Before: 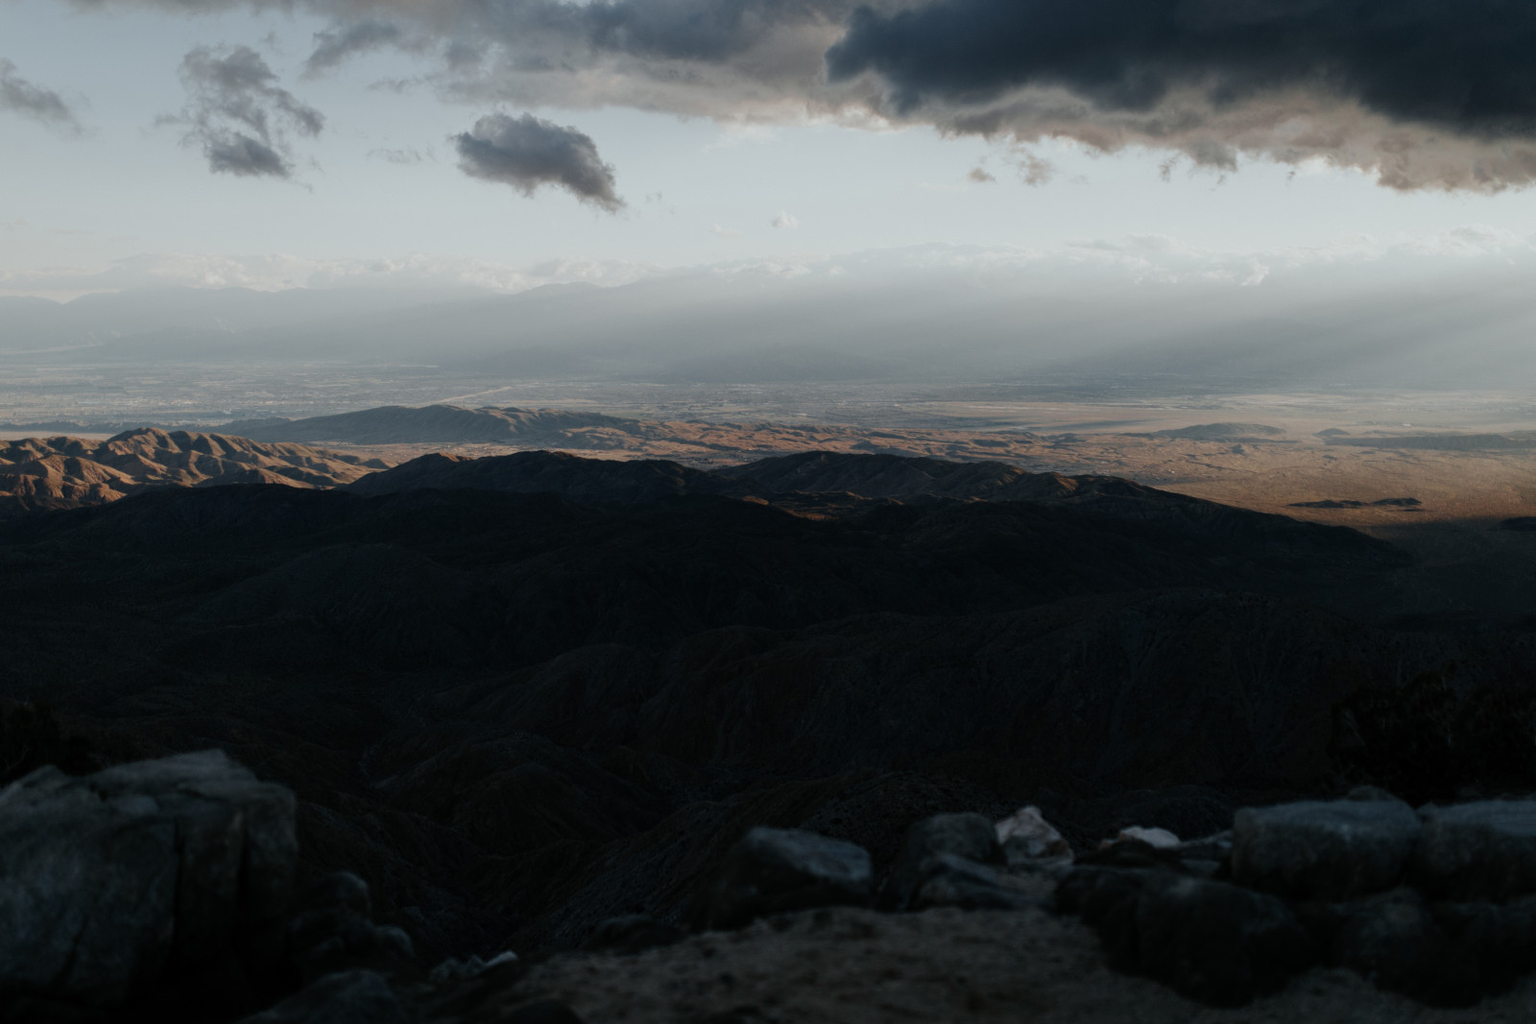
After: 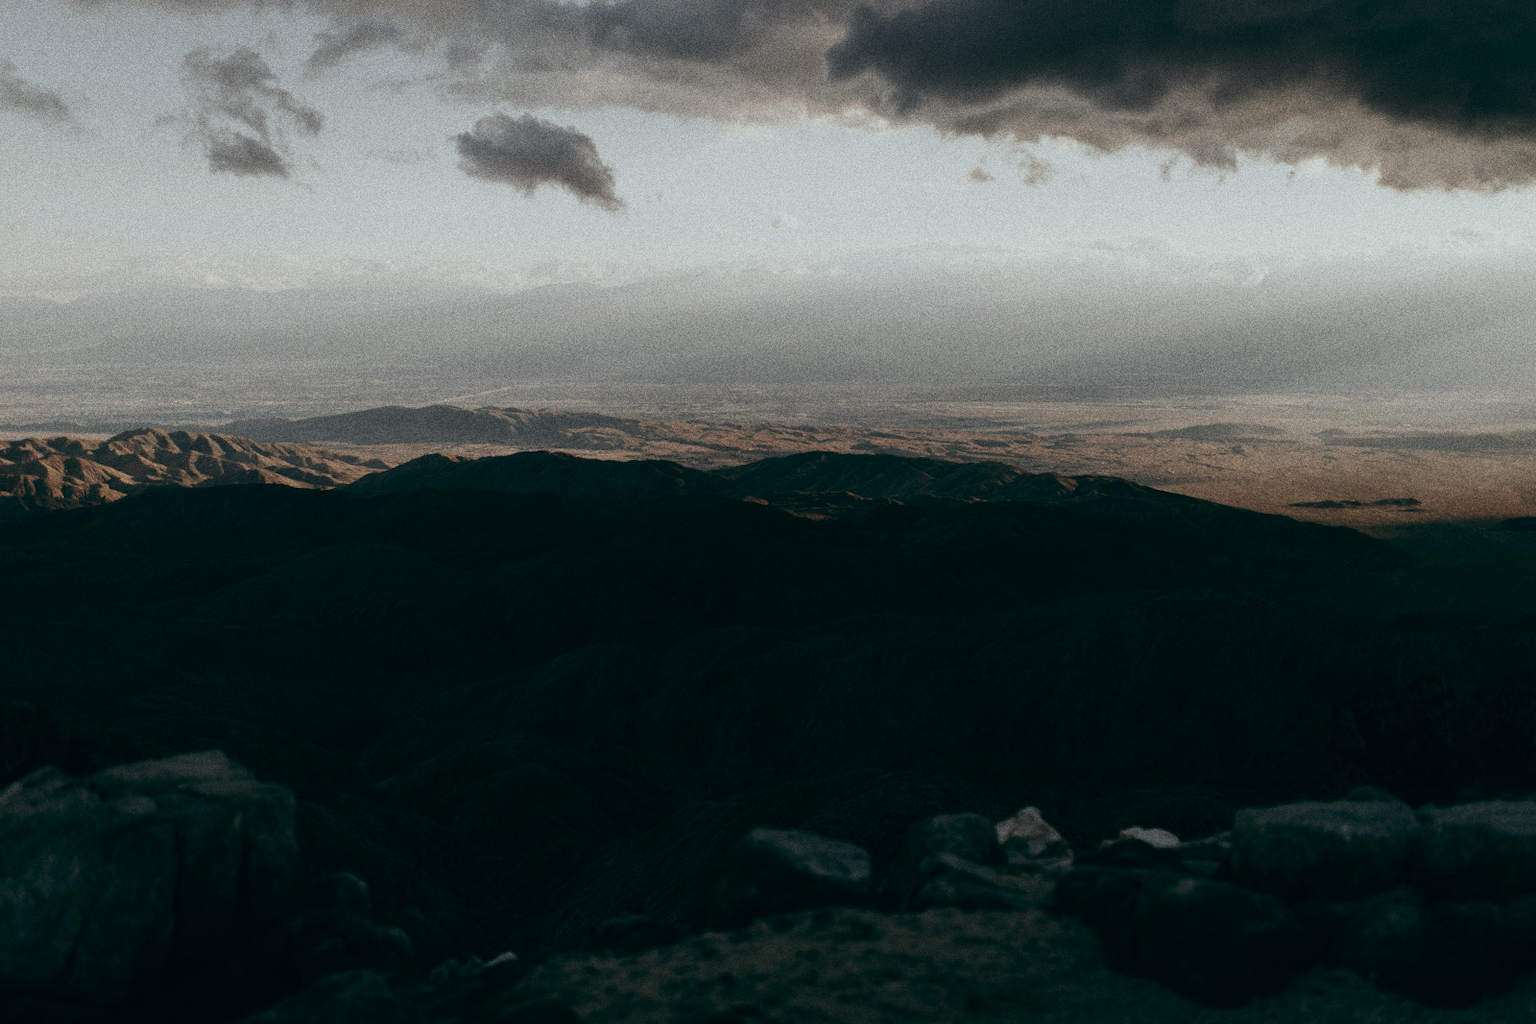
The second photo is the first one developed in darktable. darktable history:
color balance: lift [1, 0.994, 1.002, 1.006], gamma [0.957, 1.081, 1.016, 0.919], gain [0.97, 0.972, 1.01, 1.028], input saturation 91.06%, output saturation 79.8%
grain: coarseness 0.09 ISO, strength 40%
